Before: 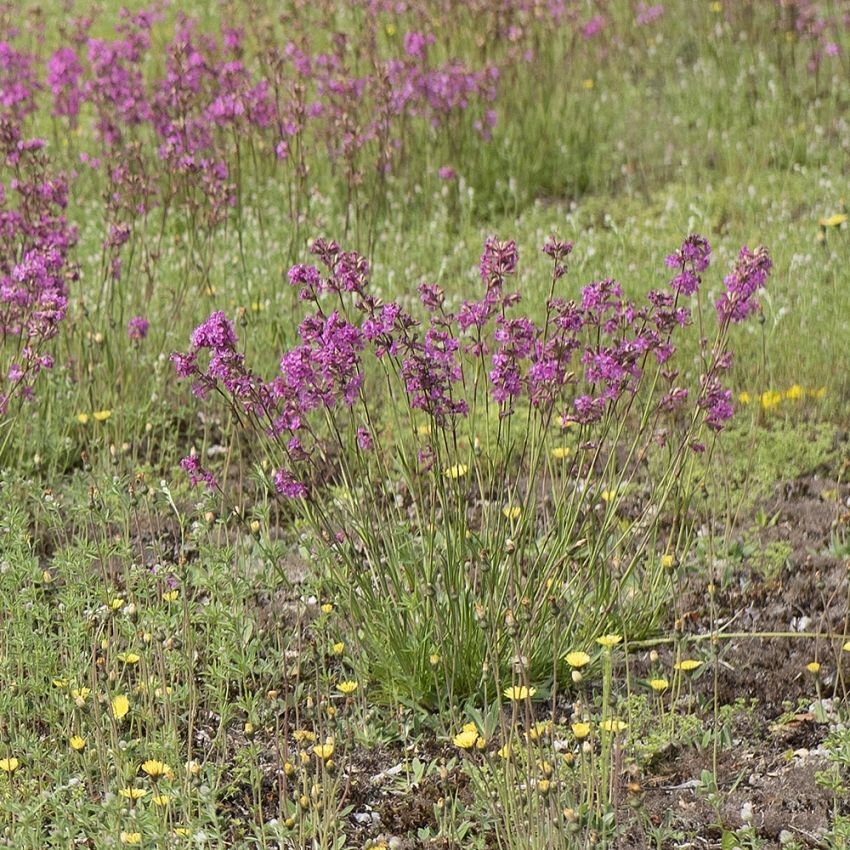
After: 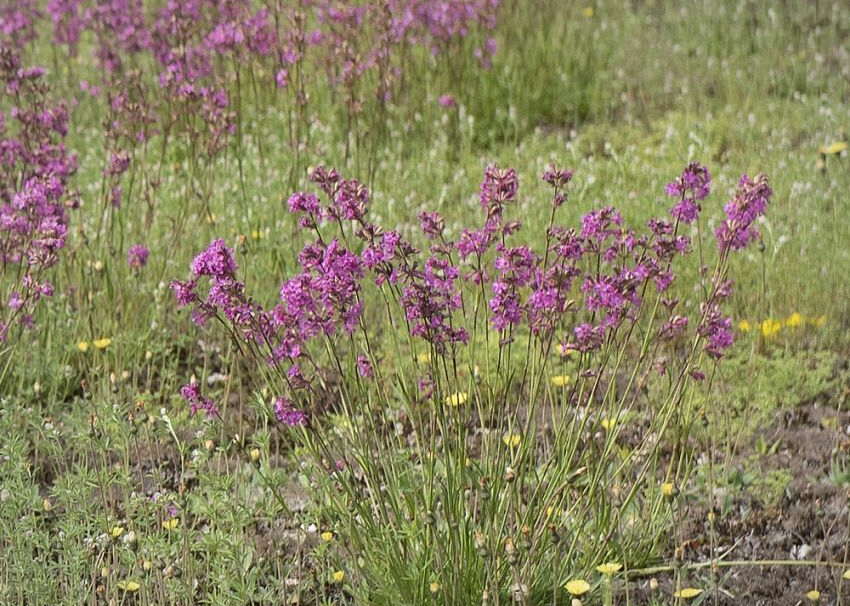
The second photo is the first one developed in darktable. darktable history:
crop and rotate: top 8.481%, bottom 20.221%
vignetting: fall-off radius 69.6%, brightness -0.175, saturation -0.303, automatic ratio true
